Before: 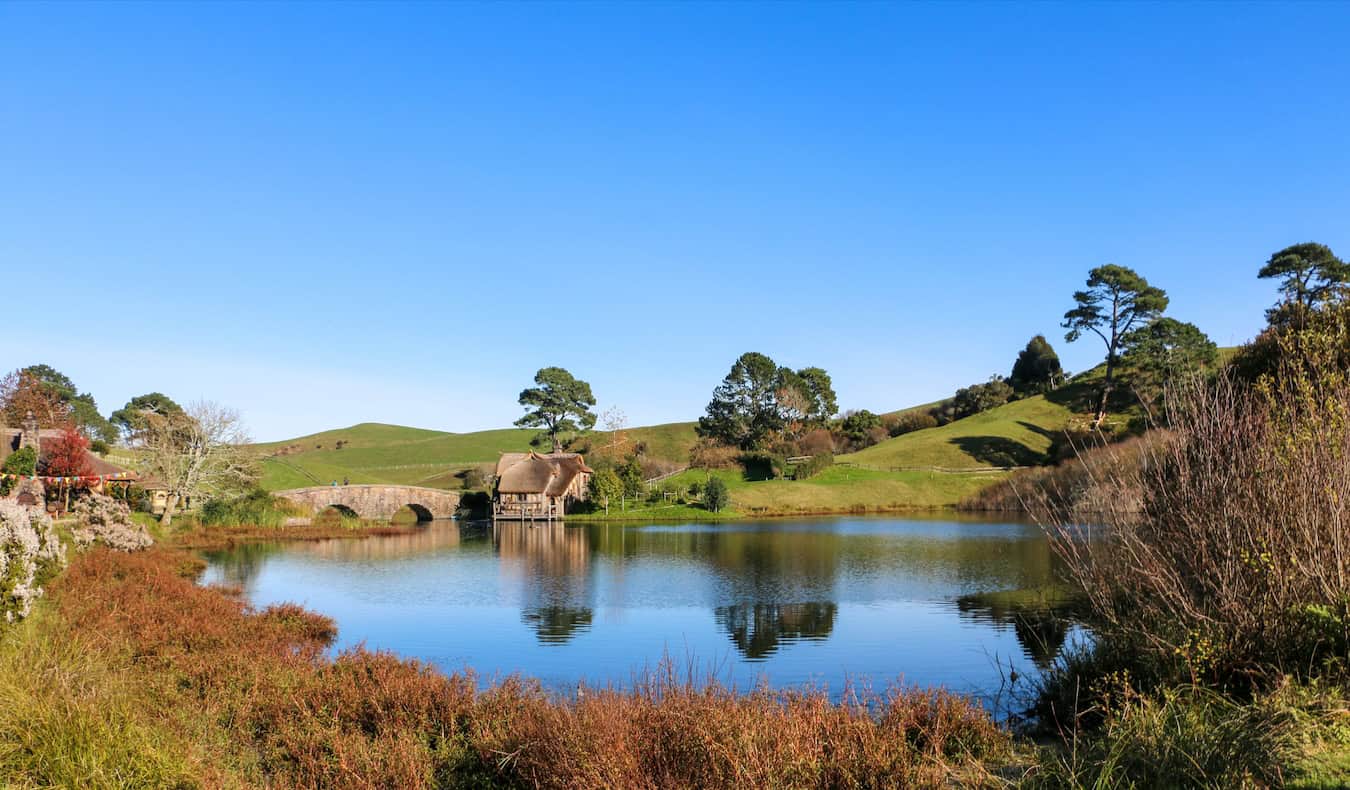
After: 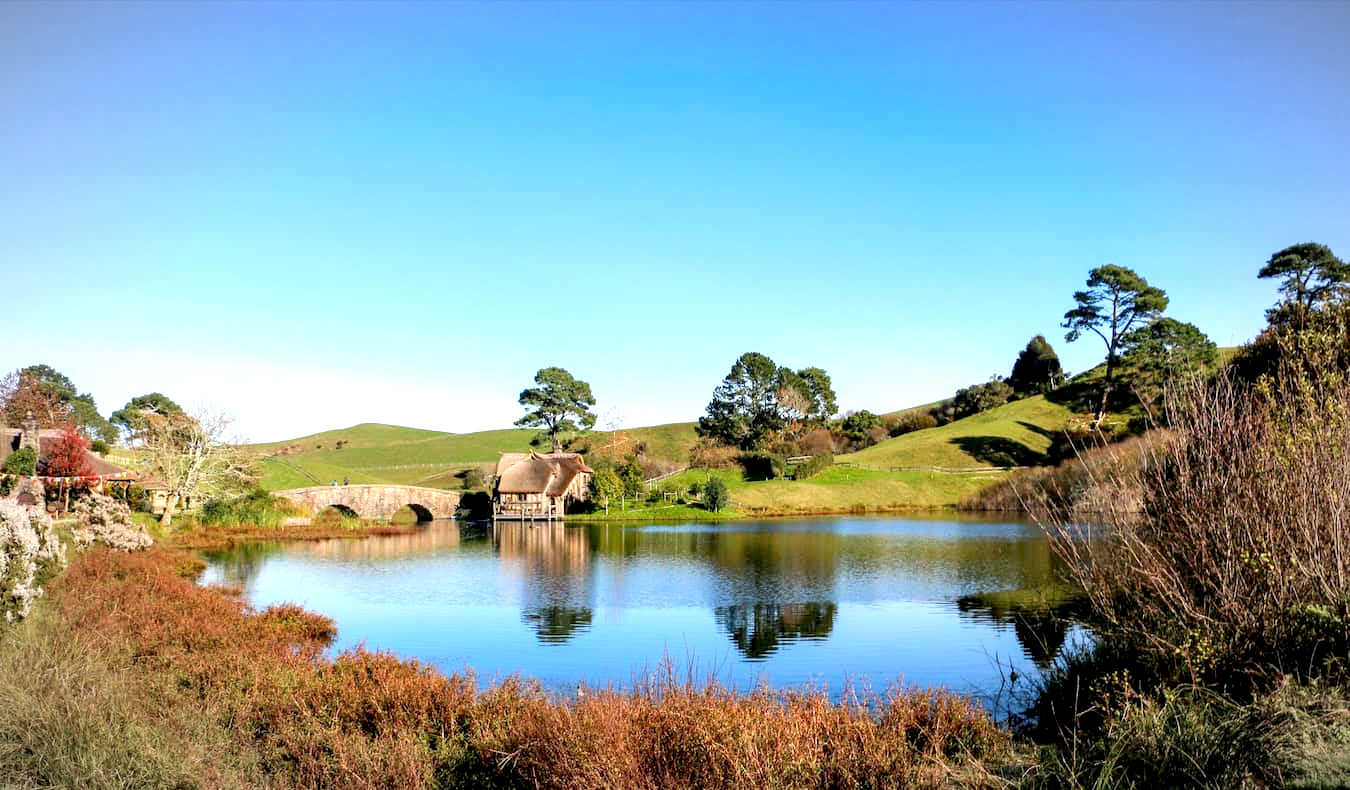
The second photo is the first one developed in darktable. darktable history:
exposure: black level correction 0.012, exposure 0.7 EV, compensate exposure bias true, compensate highlight preservation false
vignetting: fall-off radius 60%, automatic ratio true
